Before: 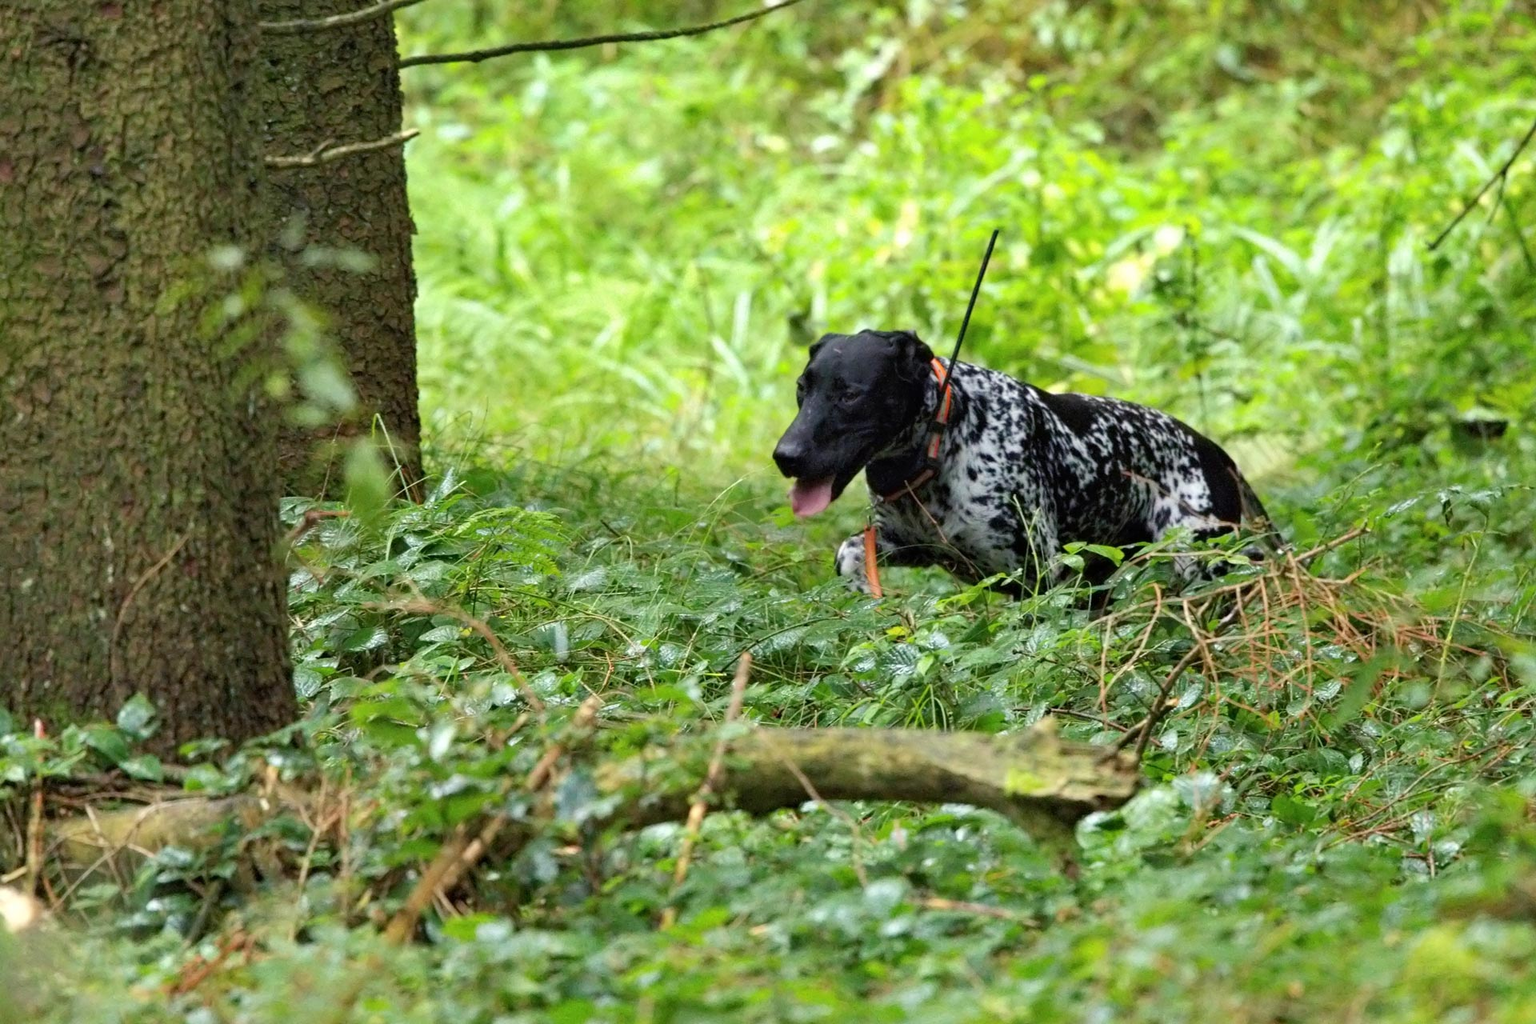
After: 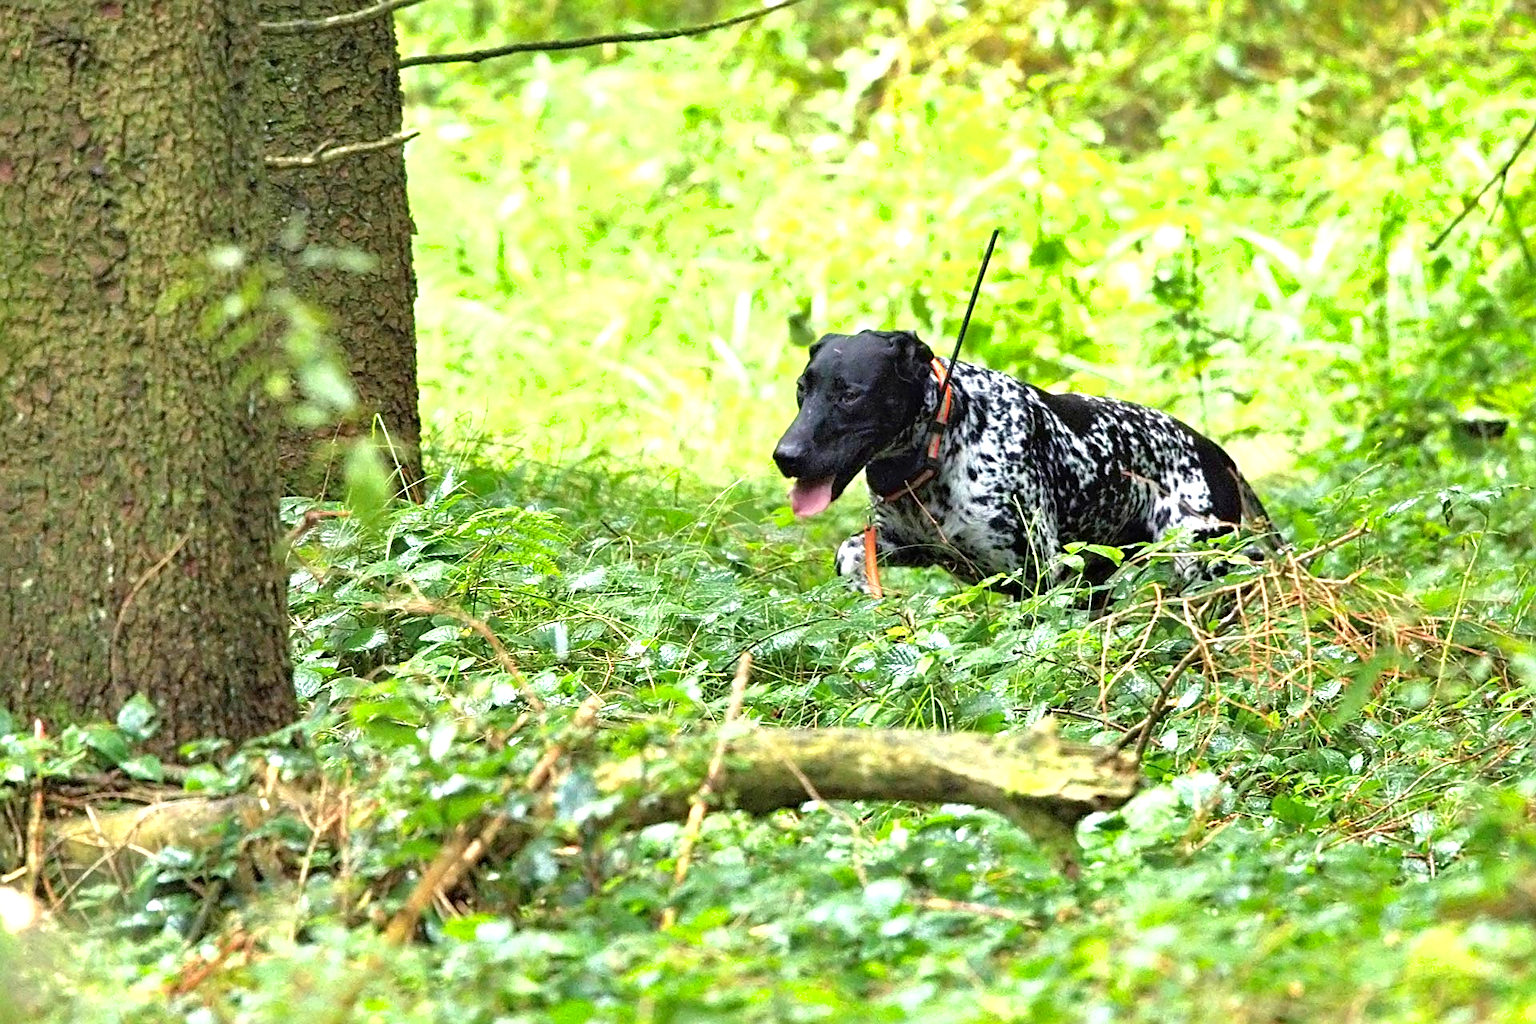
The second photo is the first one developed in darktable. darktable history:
exposure: black level correction 0, exposure 1.2 EV, compensate exposure bias true, compensate highlight preservation false
sharpen: on, module defaults
shadows and highlights: shadows -20, white point adjustment -2, highlights -35
